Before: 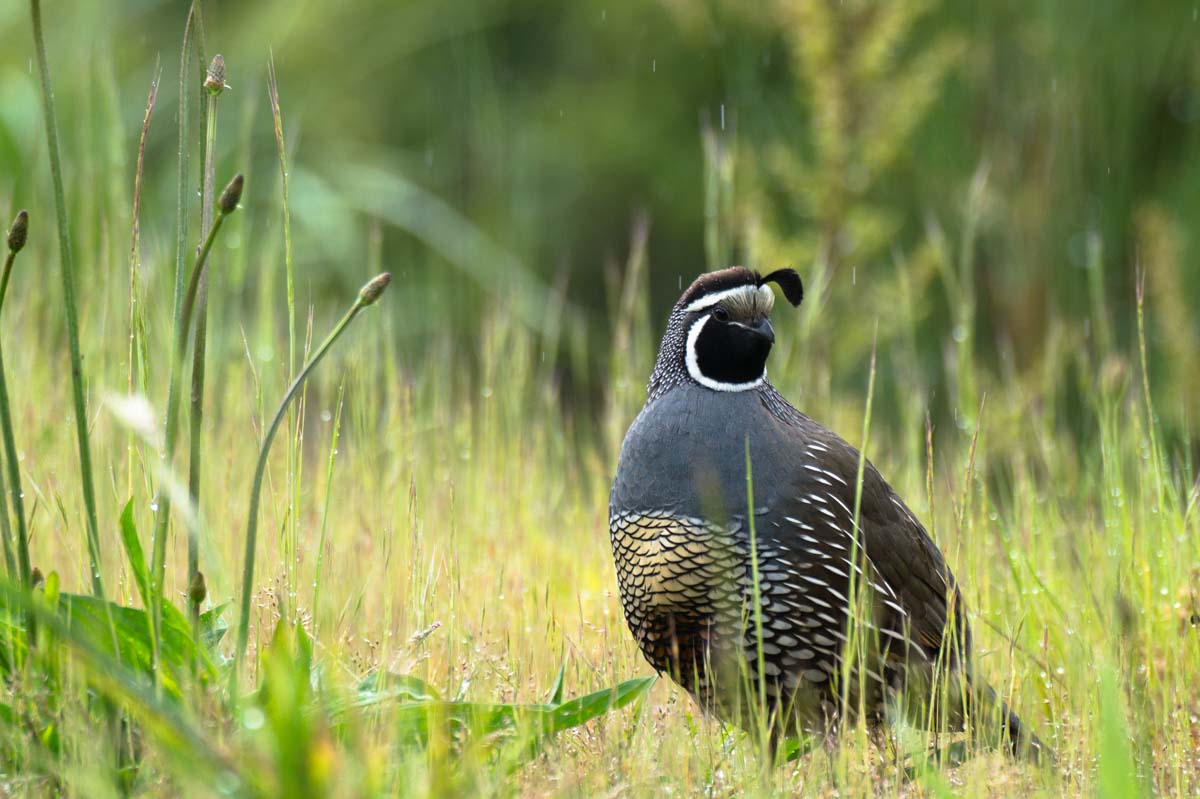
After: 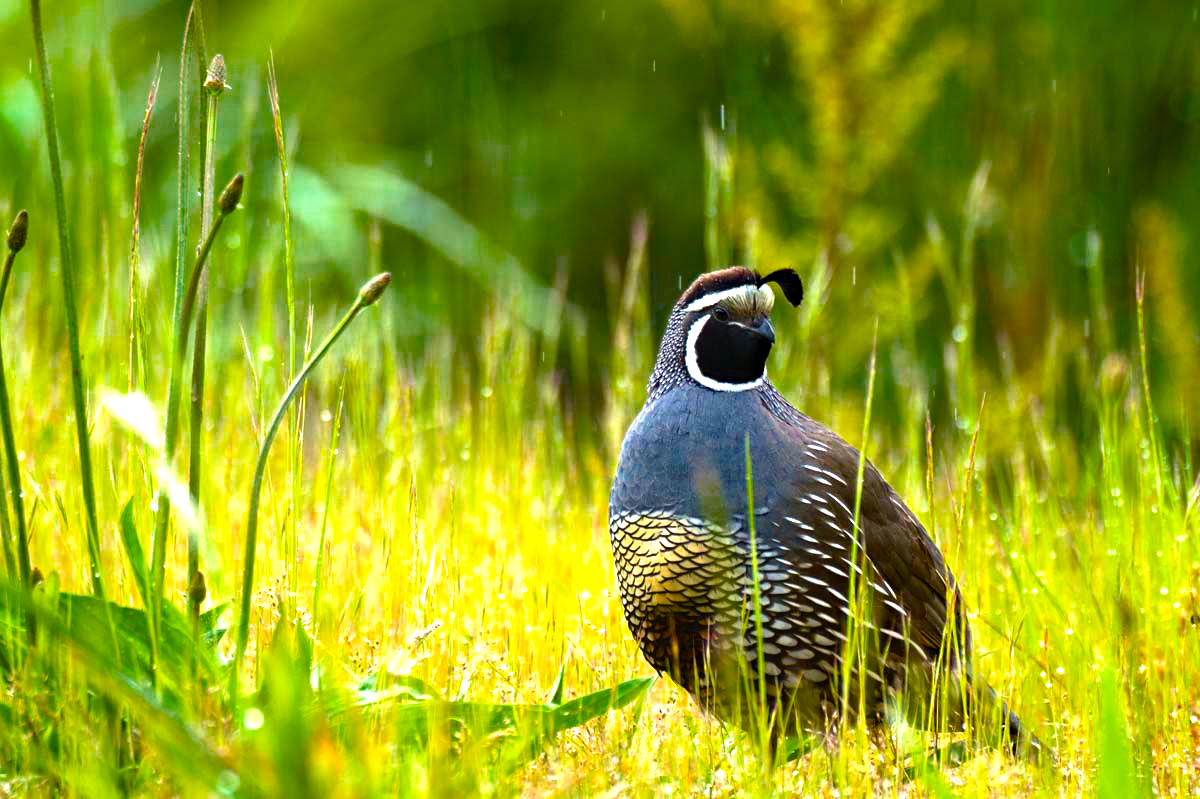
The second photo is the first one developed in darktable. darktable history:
haze removal: compatibility mode true, adaptive false
color balance rgb: power › chroma 0.684%, power › hue 60°, perceptual saturation grading › global saturation 36.096%, perceptual saturation grading › shadows 35.749%, global vibrance 9.367%, contrast 15.342%, saturation formula JzAzBz (2021)
contrast equalizer: octaves 7, y [[0.6 ×6], [0.55 ×6], [0 ×6], [0 ×6], [0 ×6]], mix -0.291
exposure: exposure 0.721 EV, compensate highlight preservation false
velvia: on, module defaults
